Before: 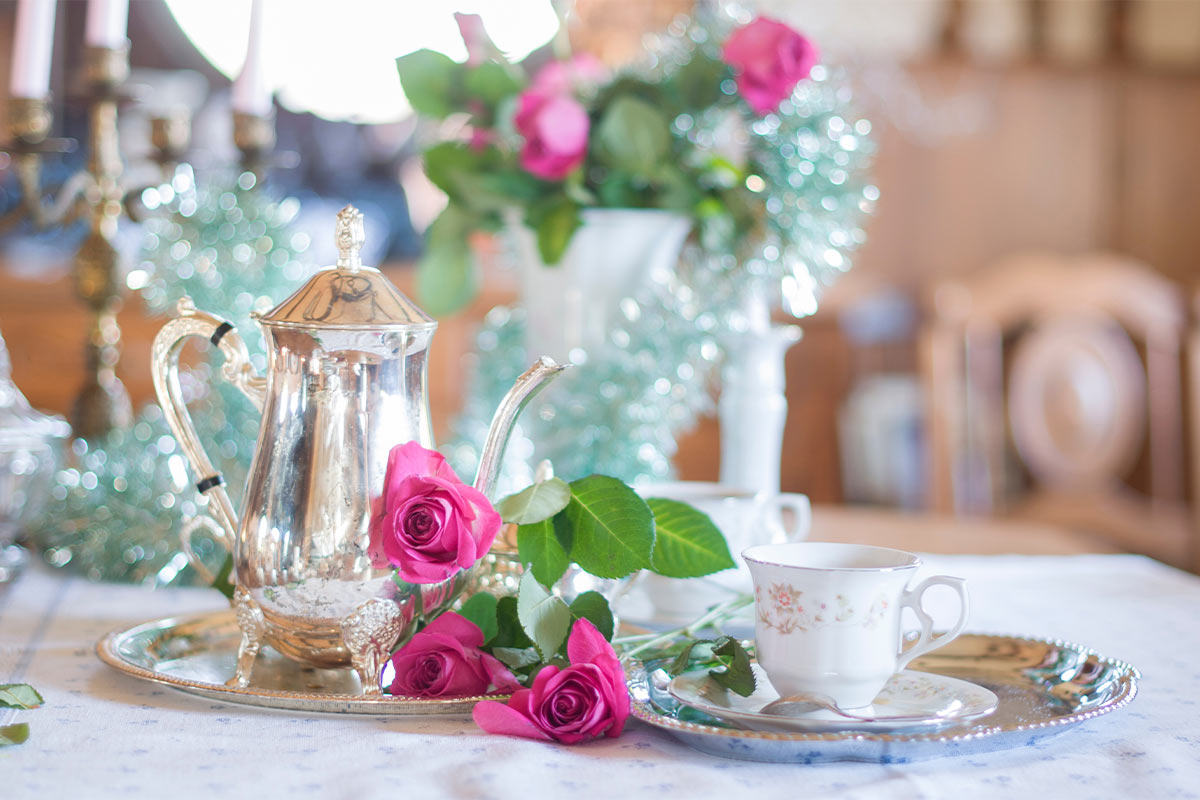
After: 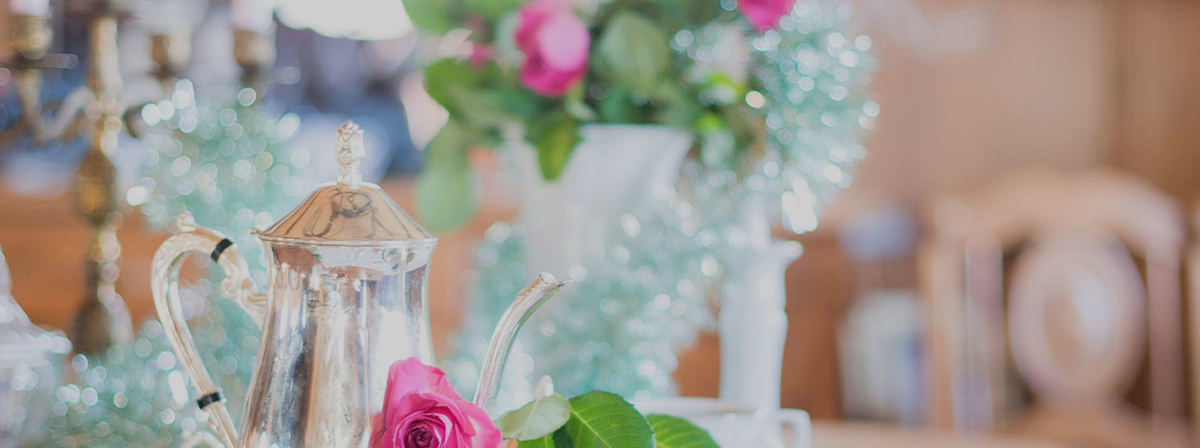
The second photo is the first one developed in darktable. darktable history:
crop and rotate: top 10.605%, bottom 33.274%
filmic rgb: black relative exposure -7.15 EV, white relative exposure 5.36 EV, hardness 3.02
color correction: saturation 0.98
